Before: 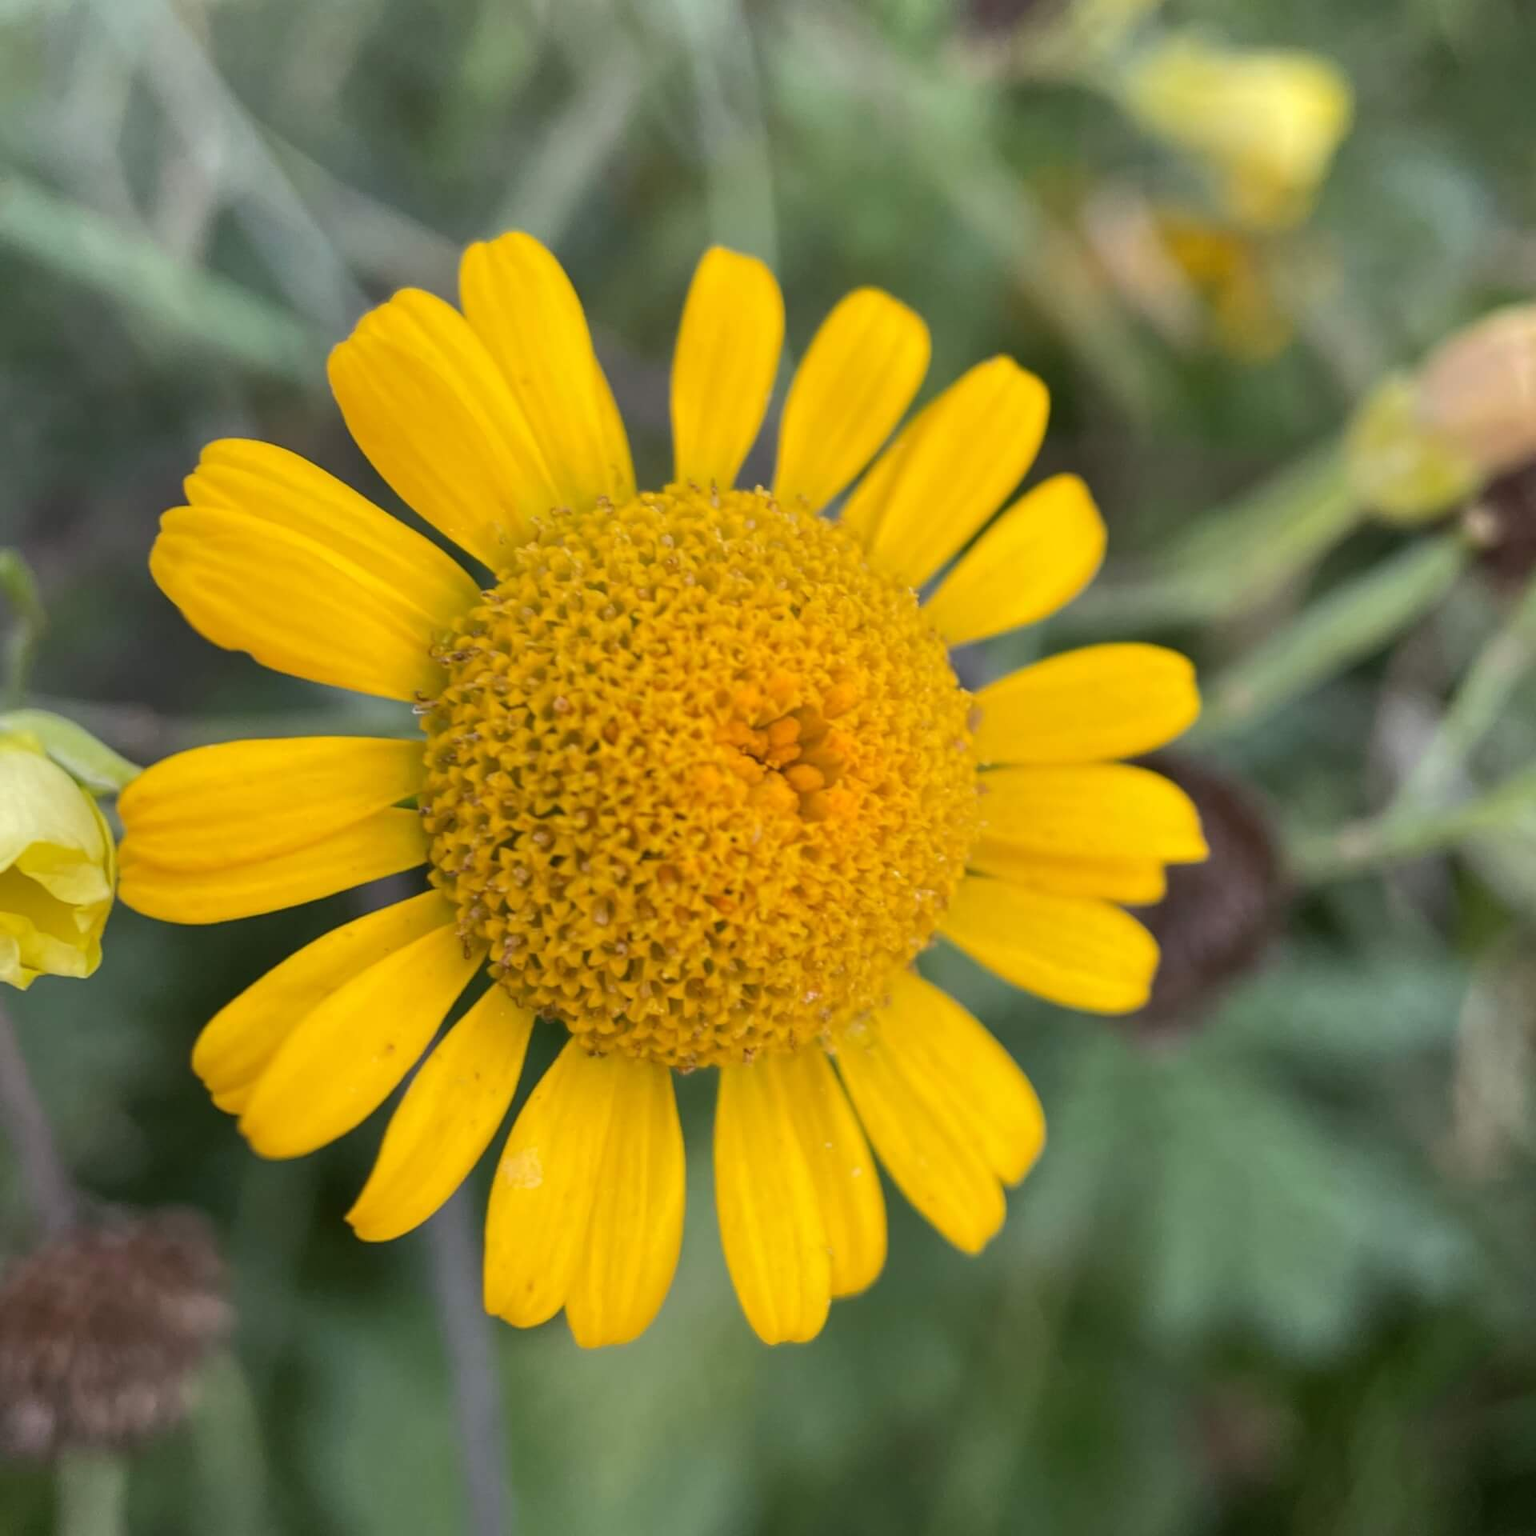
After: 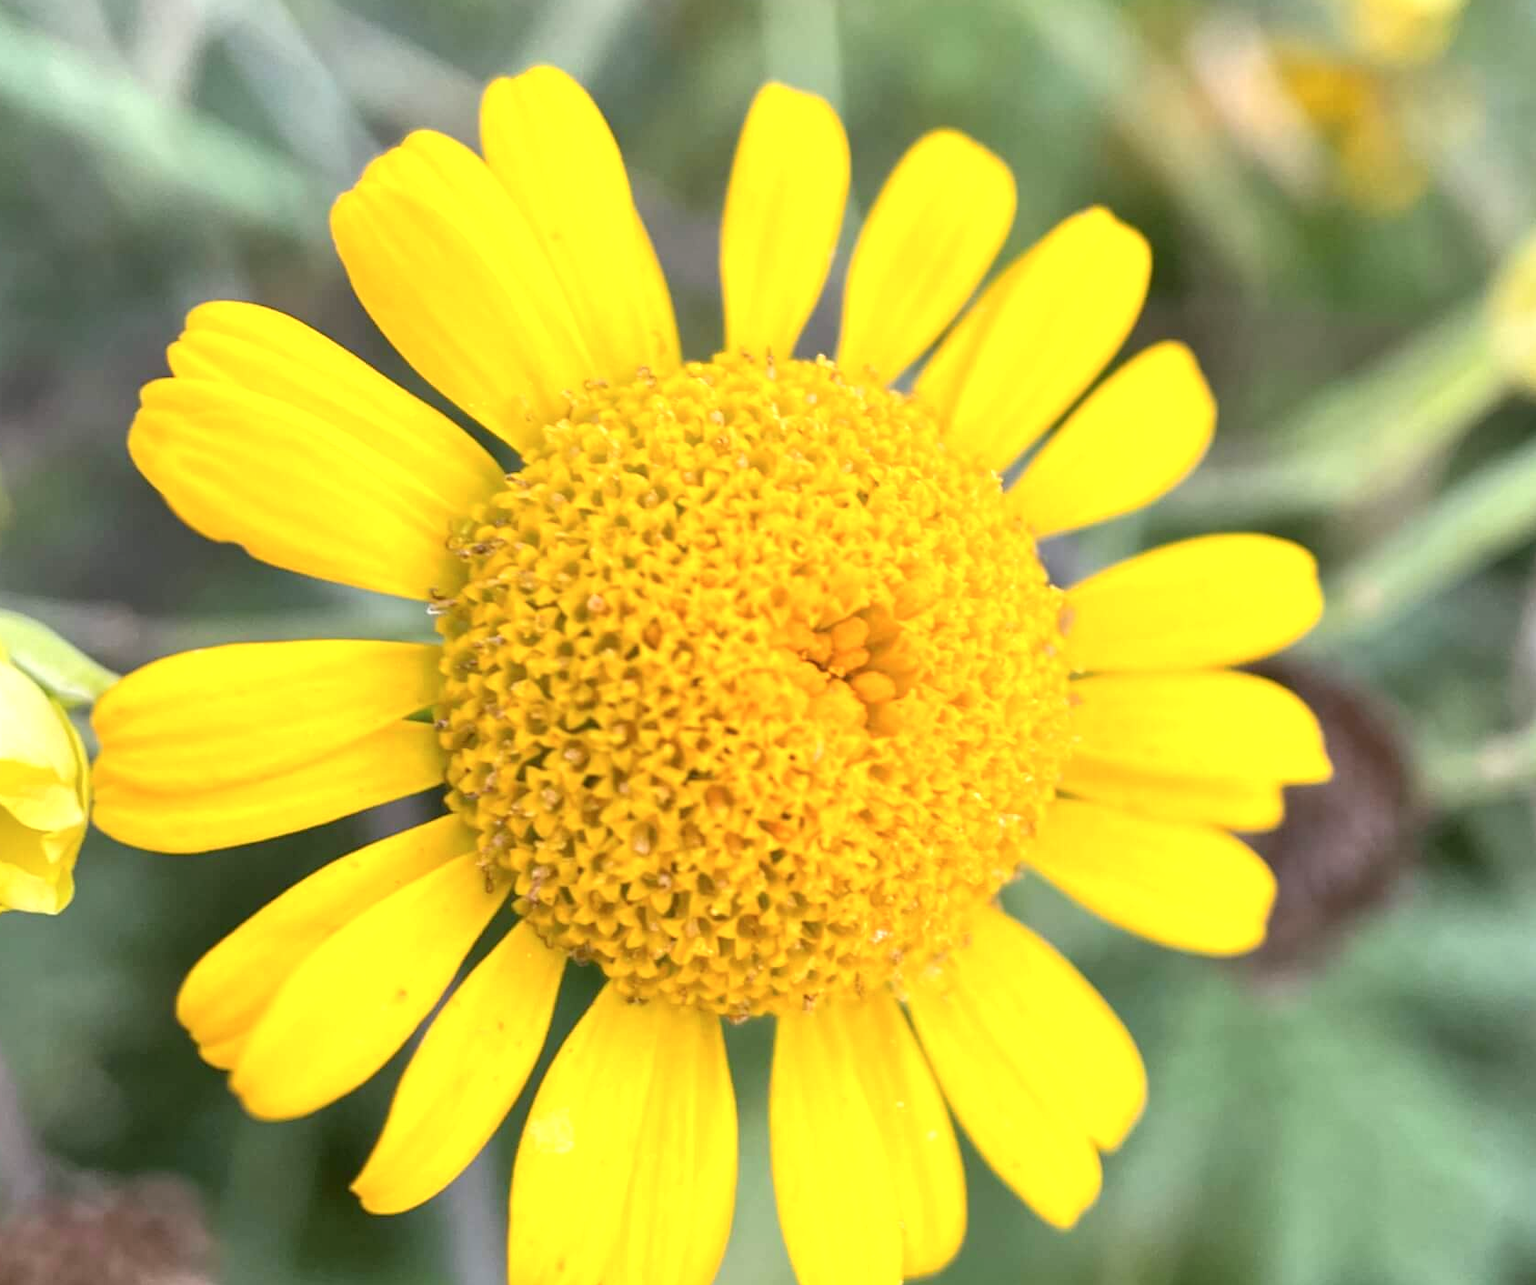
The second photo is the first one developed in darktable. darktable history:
crop and rotate: left 2.425%, top 11.305%, right 9.6%, bottom 15.08%
exposure: black level correction 0.001, exposure 0.955 EV, compensate exposure bias true, compensate highlight preservation false
contrast brightness saturation: contrast 0.01, saturation -0.05
